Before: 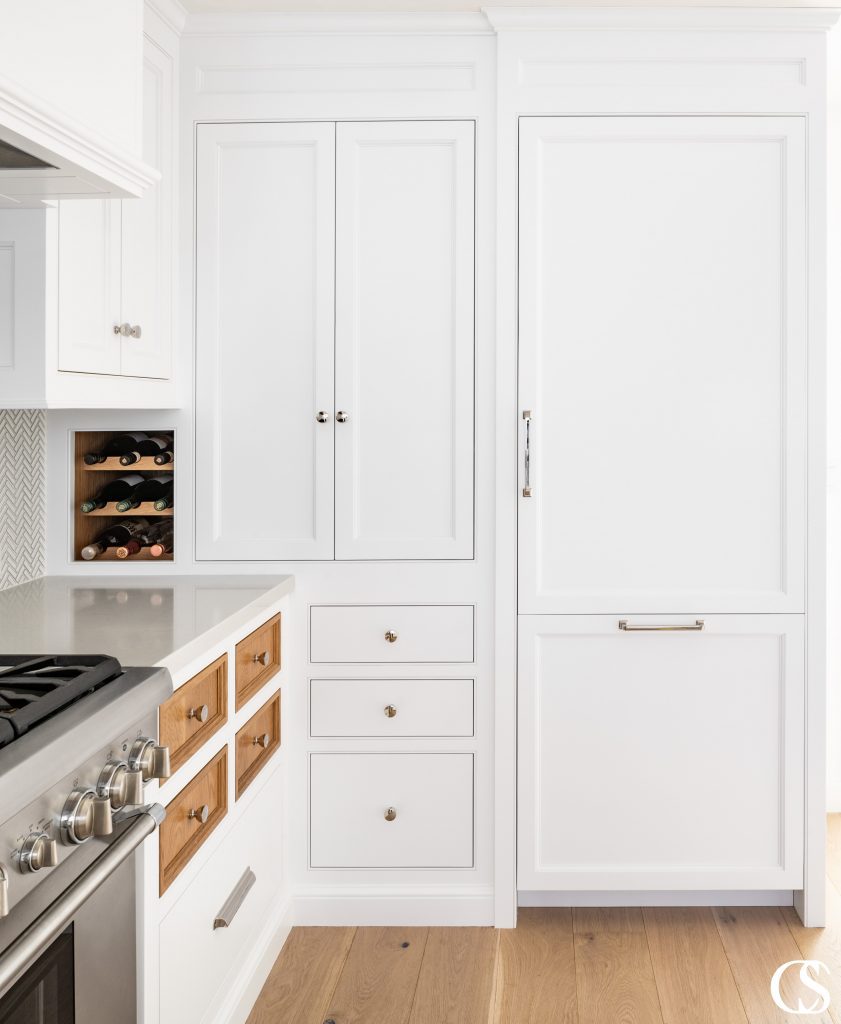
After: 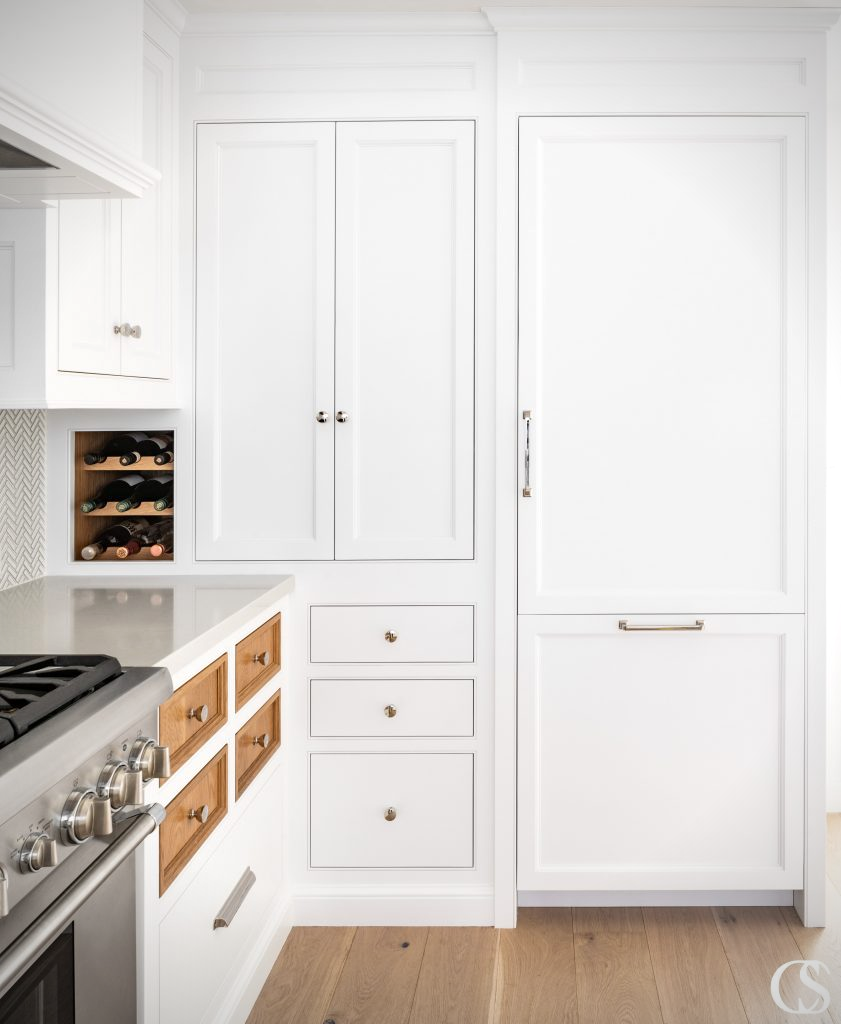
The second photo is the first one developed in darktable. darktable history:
exposure: exposure 0.127 EV, compensate highlight preservation false
vignetting: on, module defaults
